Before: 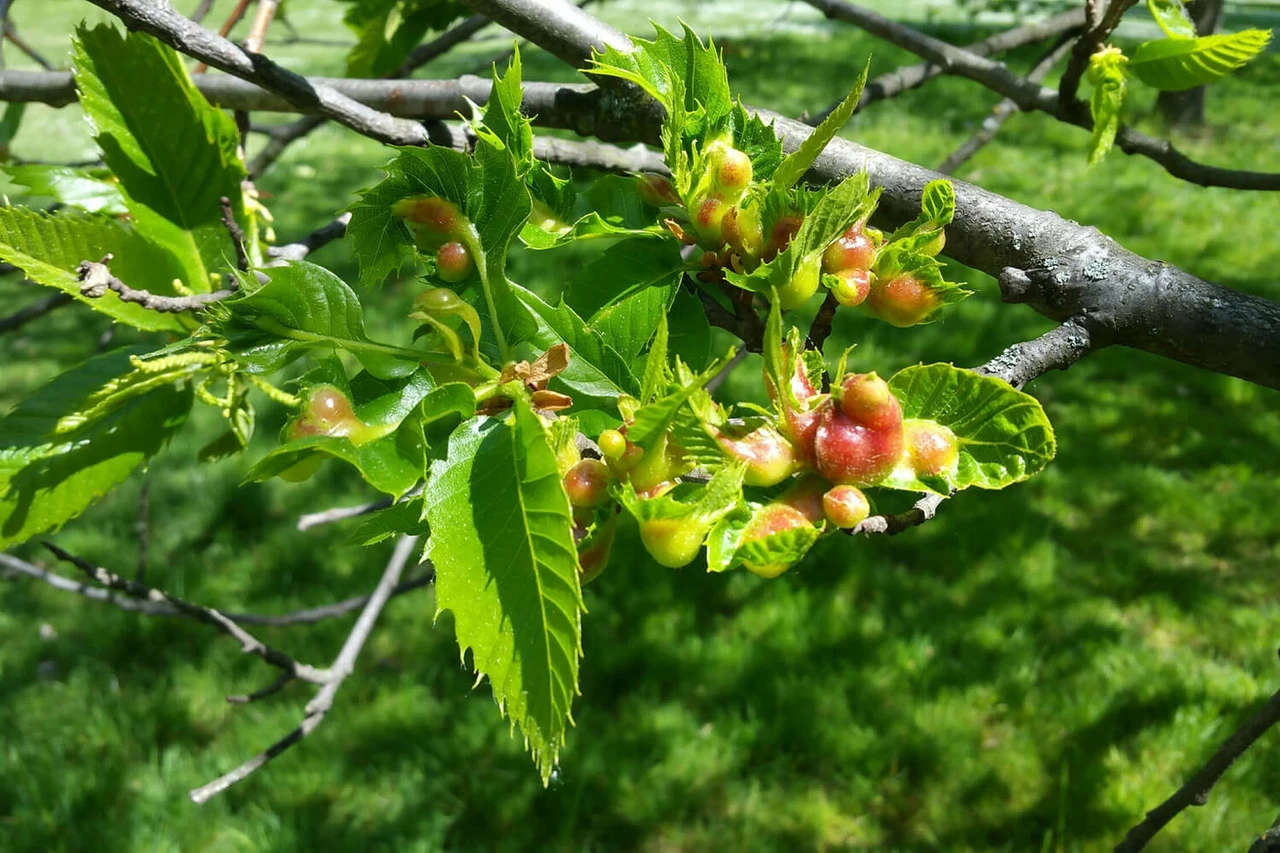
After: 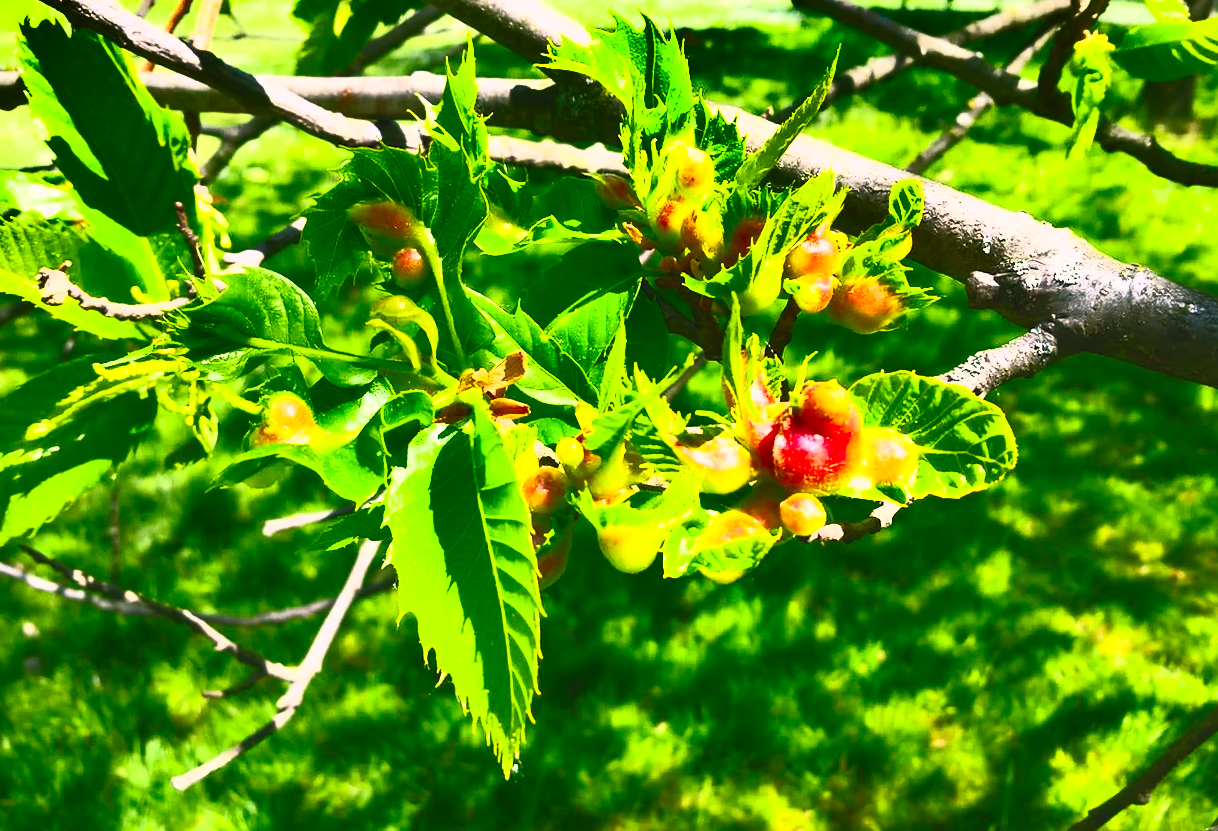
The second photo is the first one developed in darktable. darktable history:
color correction: highlights a* 14.52, highlights b* 4.84
rotate and perspective: rotation 0.074°, lens shift (vertical) 0.096, lens shift (horizontal) -0.041, crop left 0.043, crop right 0.952, crop top 0.024, crop bottom 0.979
contrast brightness saturation: contrast 1, brightness 1, saturation 1
exposure: exposure -0.242 EV, compensate highlight preservation false
shadows and highlights: shadows 19.13, highlights -83.41, soften with gaussian
